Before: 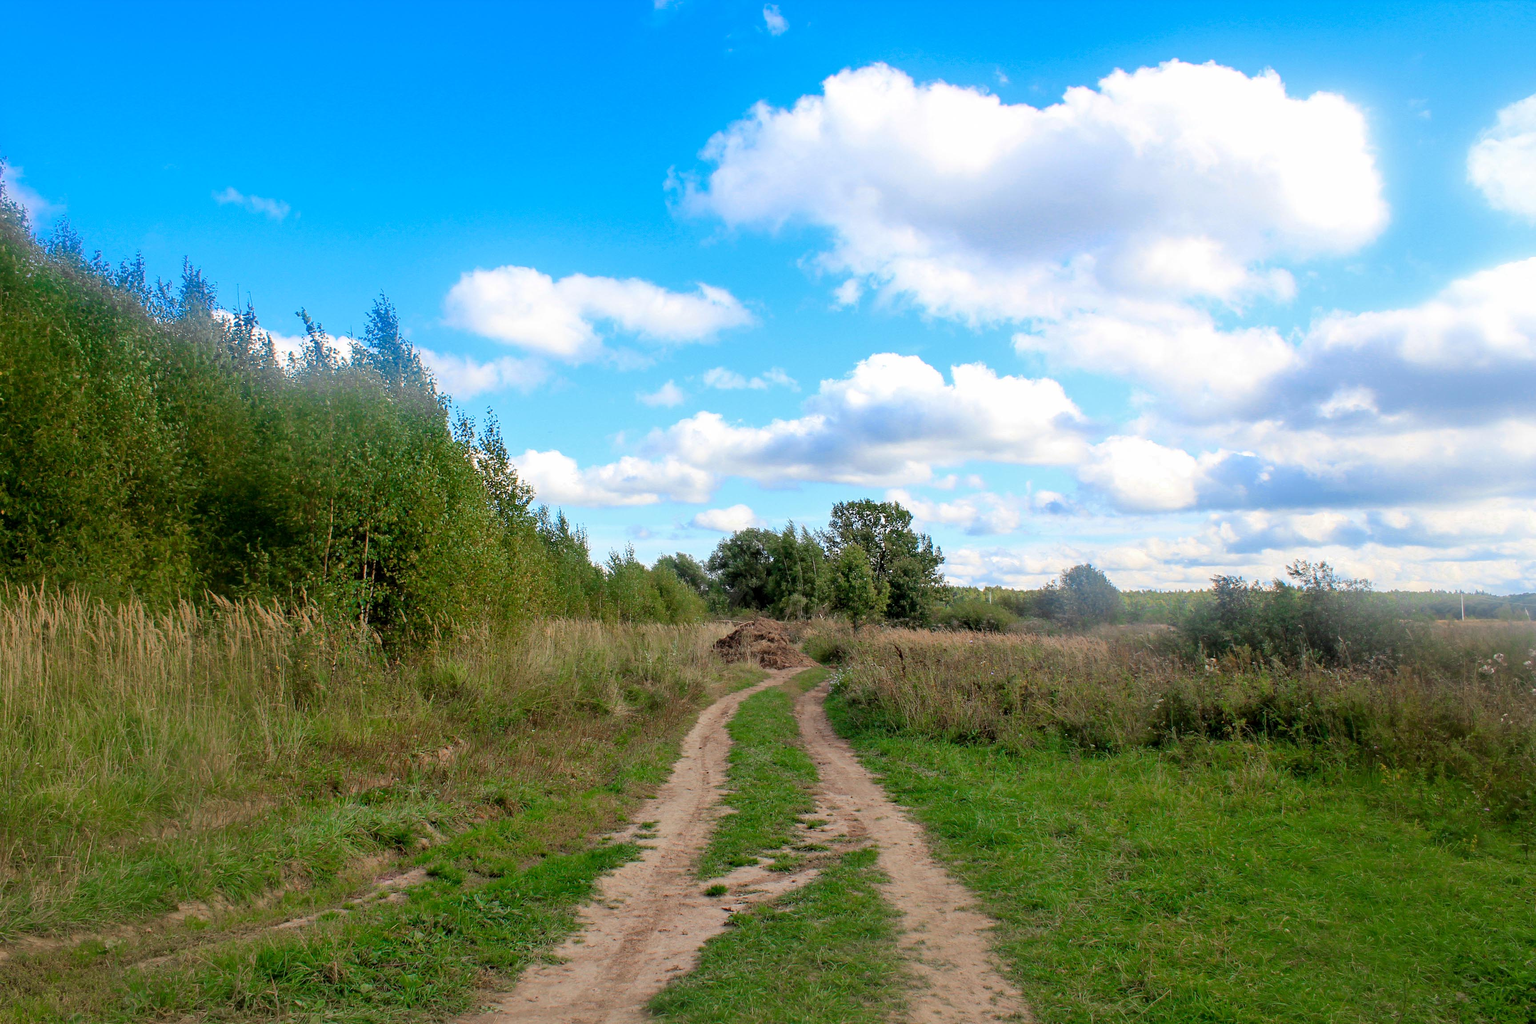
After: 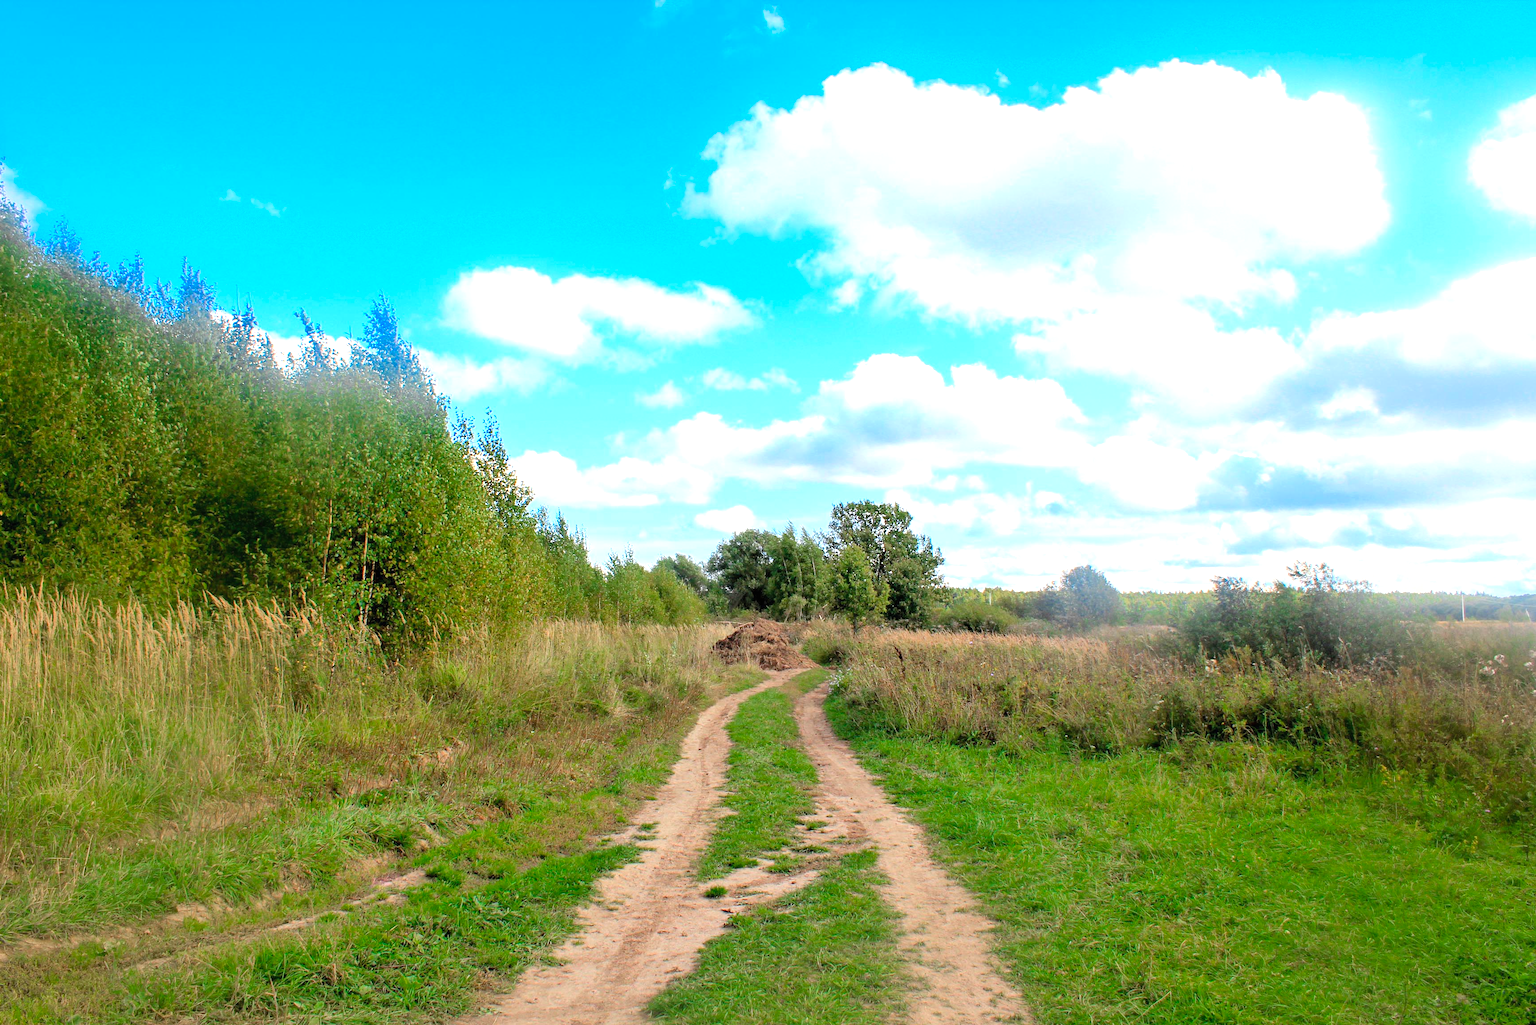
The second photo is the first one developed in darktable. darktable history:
contrast brightness saturation: contrast 0.07, brightness 0.08, saturation 0.18
exposure: black level correction 0, exposure 0.6 EV, compensate highlight preservation false
crop and rotate: left 0.126%
